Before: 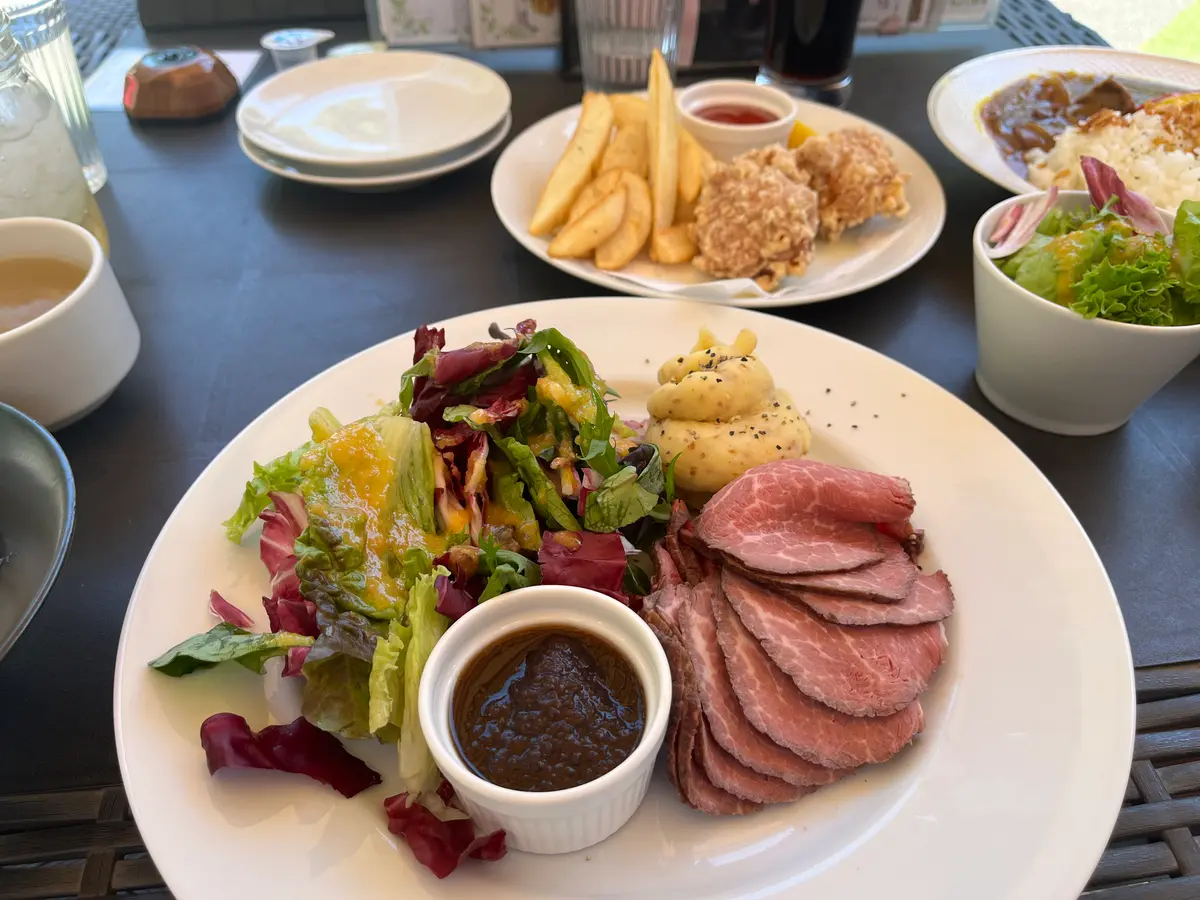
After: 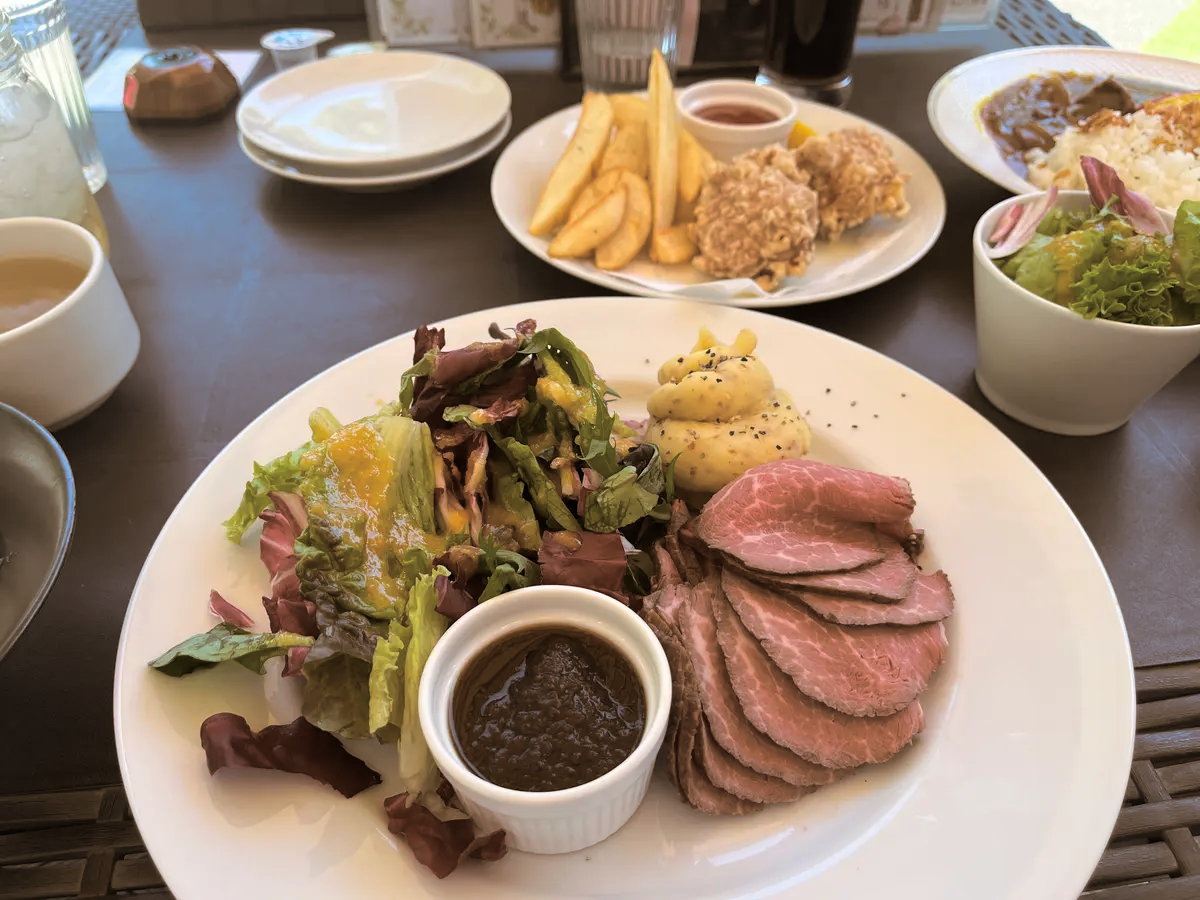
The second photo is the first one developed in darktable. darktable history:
split-toning: shadows › hue 32.4°, shadows › saturation 0.51, highlights › hue 180°, highlights › saturation 0, balance -60.17, compress 55.19%
shadows and highlights: radius 93.07, shadows -14.46, white point adjustment 0.23, highlights 31.48, compress 48.23%, highlights color adjustment 52.79%, soften with gaussian
